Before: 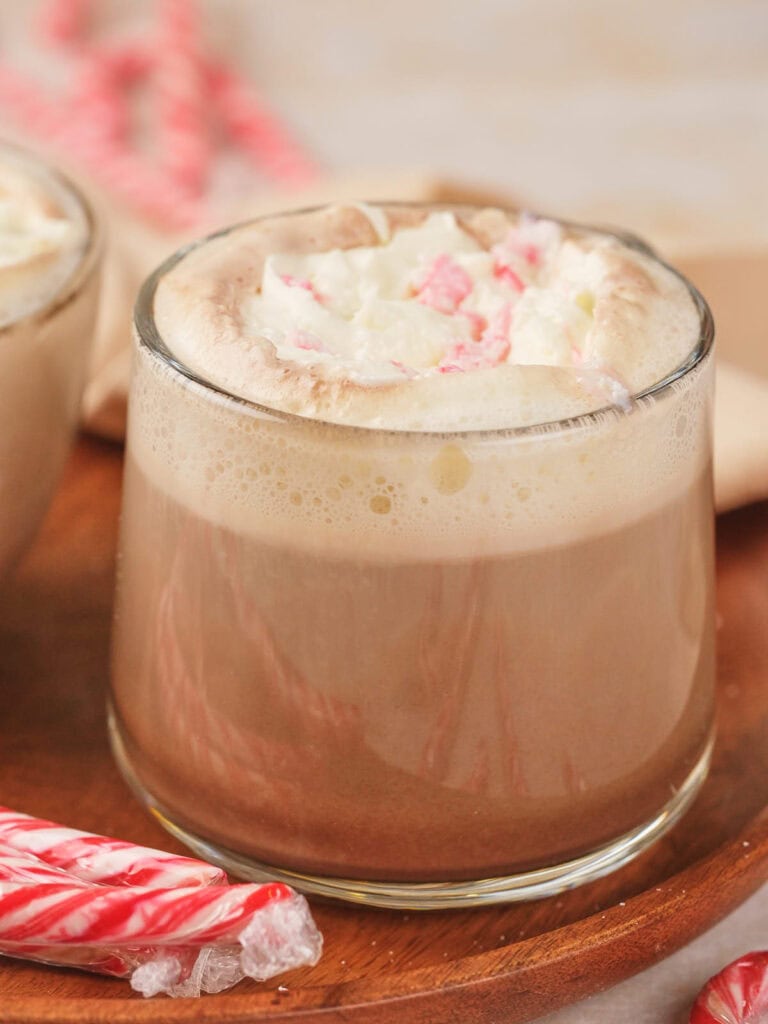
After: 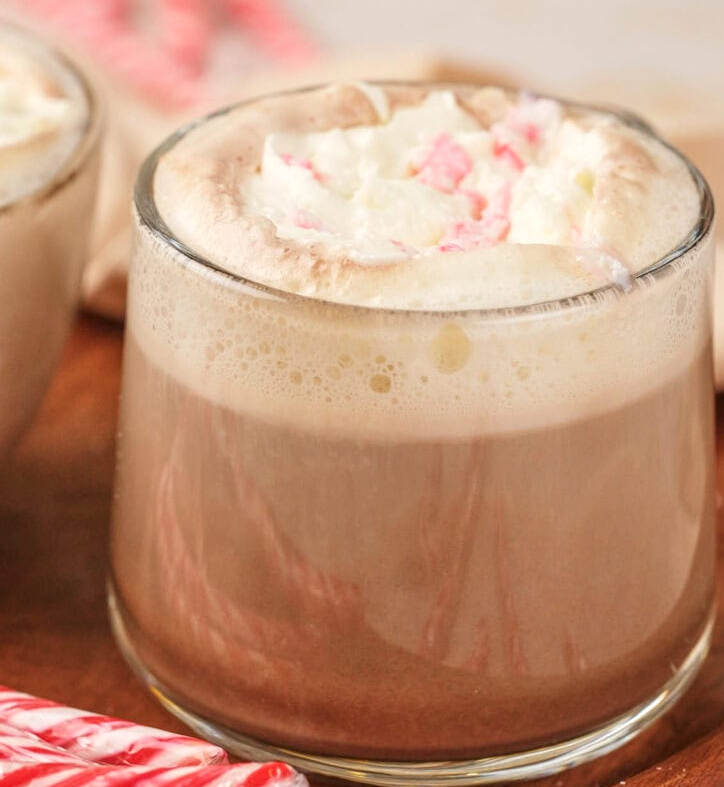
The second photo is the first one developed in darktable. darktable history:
shadows and highlights: radius 90.78, shadows -13.97, white point adjustment 0.28, highlights 31.08, compress 48.25%, soften with gaussian
crop and rotate: angle 0.053°, top 11.771%, right 5.511%, bottom 11.204%
local contrast: on, module defaults
